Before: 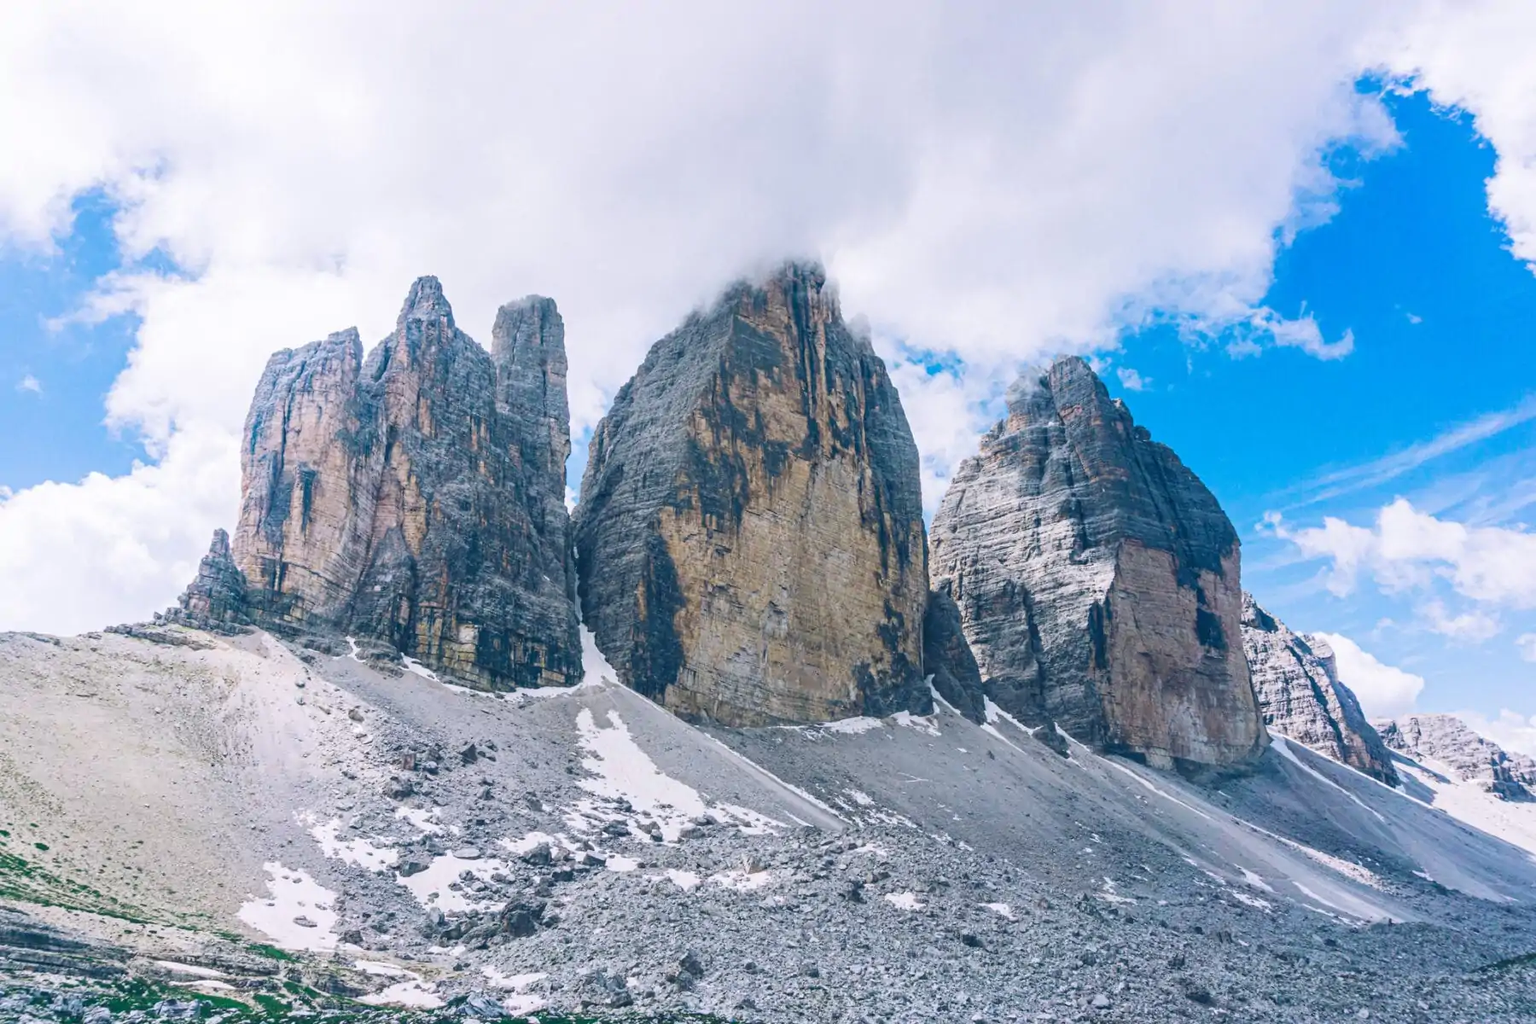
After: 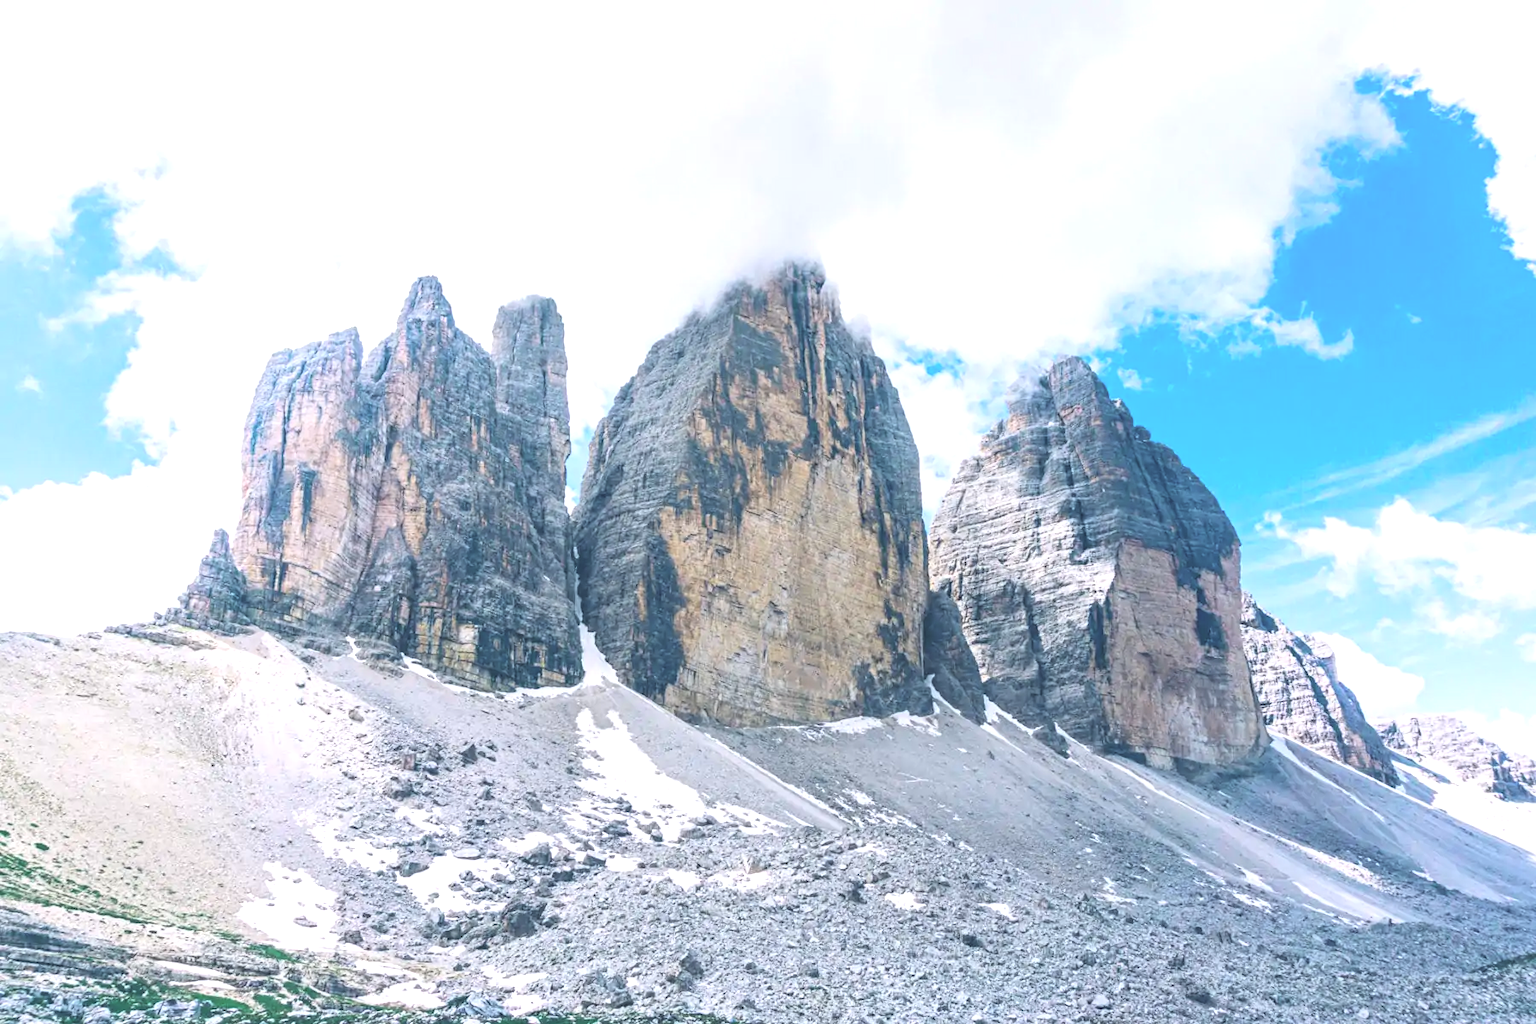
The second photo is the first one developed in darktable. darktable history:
levels: levels [0.052, 0.496, 0.908]
contrast brightness saturation: brightness 0.28
